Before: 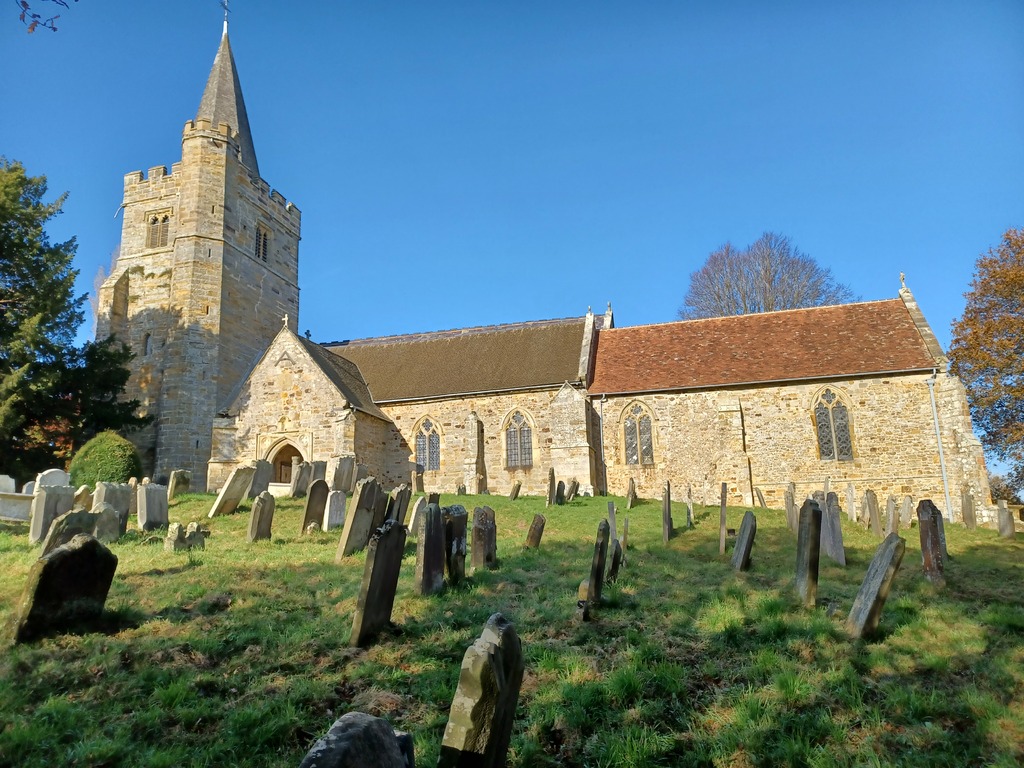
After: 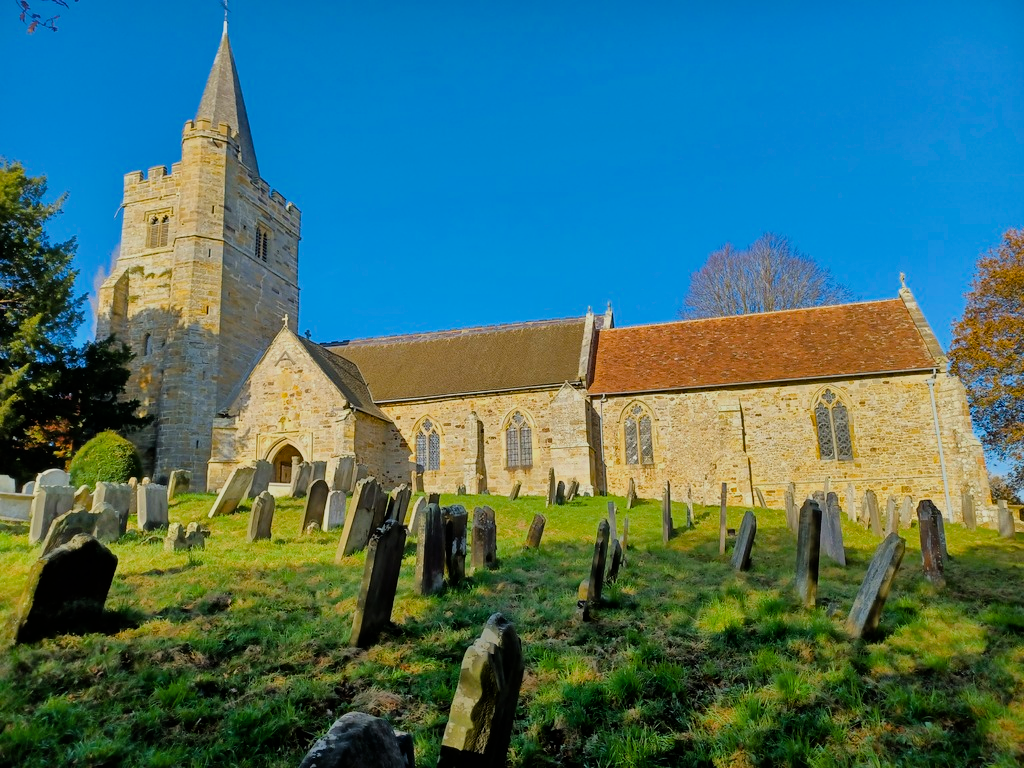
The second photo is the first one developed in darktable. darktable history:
color balance rgb: perceptual saturation grading › global saturation 30%, global vibrance 20%
shadows and highlights: shadows 20.91, highlights -82.73, soften with gaussian
filmic rgb: black relative exposure -7.65 EV, white relative exposure 4.56 EV, hardness 3.61, color science v6 (2022)
